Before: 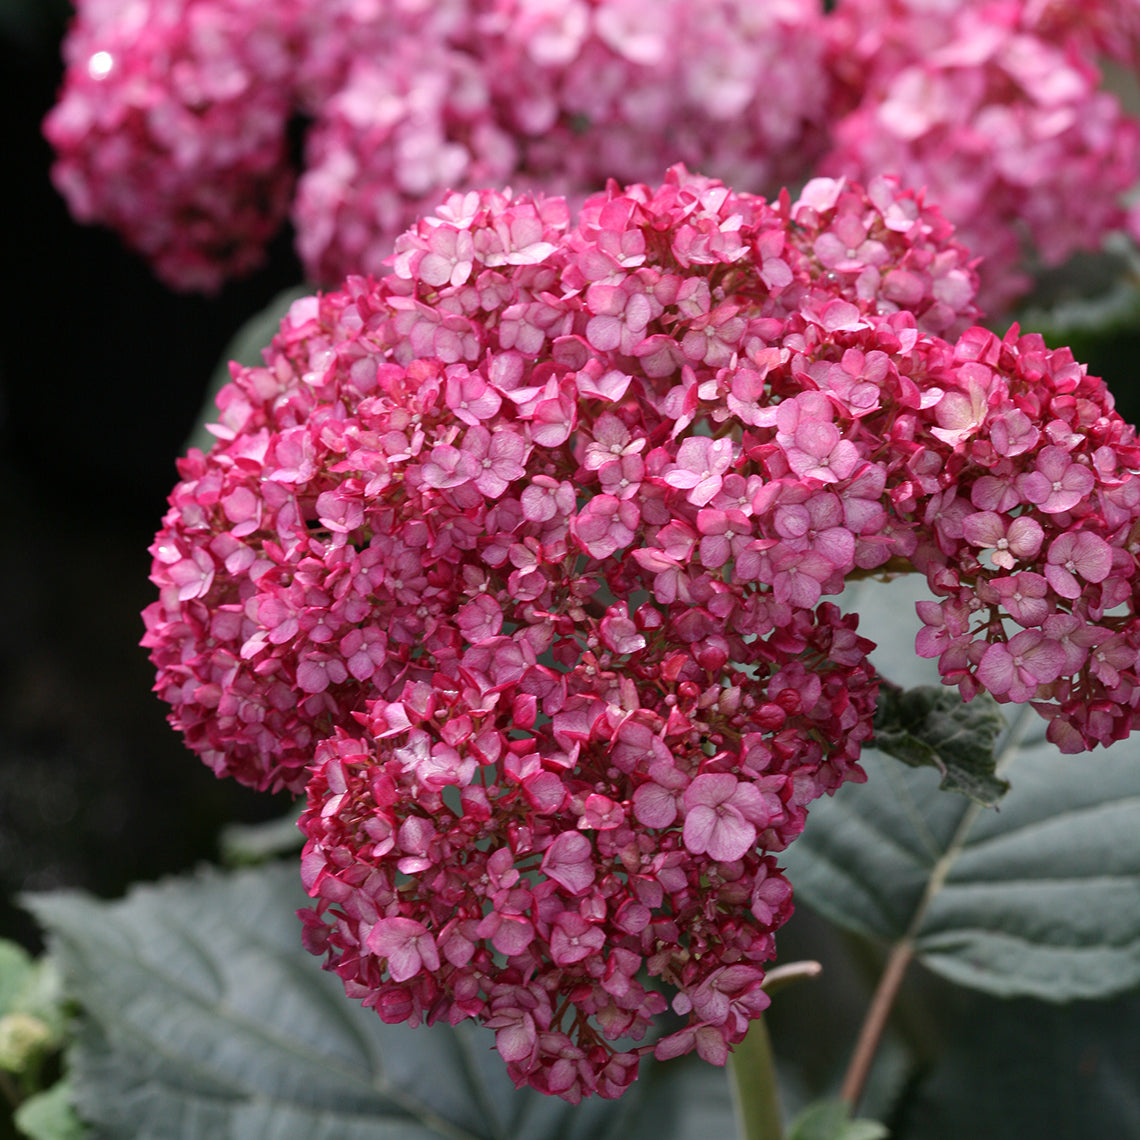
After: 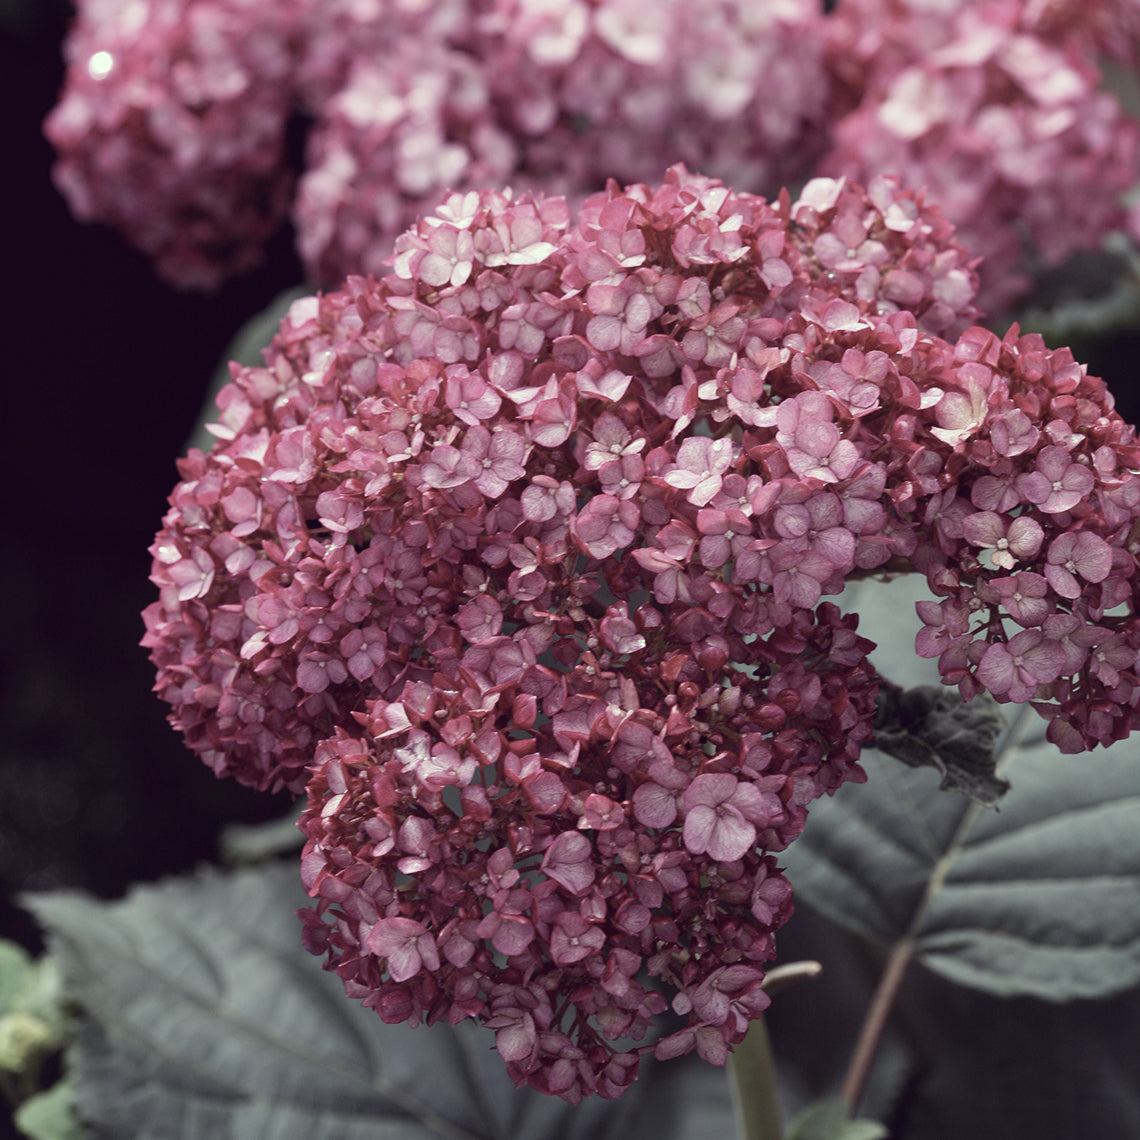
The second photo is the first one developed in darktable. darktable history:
color balance rgb: perceptual saturation grading › global saturation 25%, global vibrance 10%
tone curve: curves: ch0 [(0, 0) (0.003, 0.038) (0.011, 0.035) (0.025, 0.03) (0.044, 0.044) (0.069, 0.062) (0.1, 0.087) (0.136, 0.114) (0.177, 0.15) (0.224, 0.193) (0.277, 0.242) (0.335, 0.299) (0.399, 0.361) (0.468, 0.437) (0.543, 0.521) (0.623, 0.614) (0.709, 0.717) (0.801, 0.817) (0.898, 0.913) (1, 1)], preserve colors none
color correction: highlights a* -20.17, highlights b* 20.27, shadows a* 20.03, shadows b* -20.46, saturation 0.43
